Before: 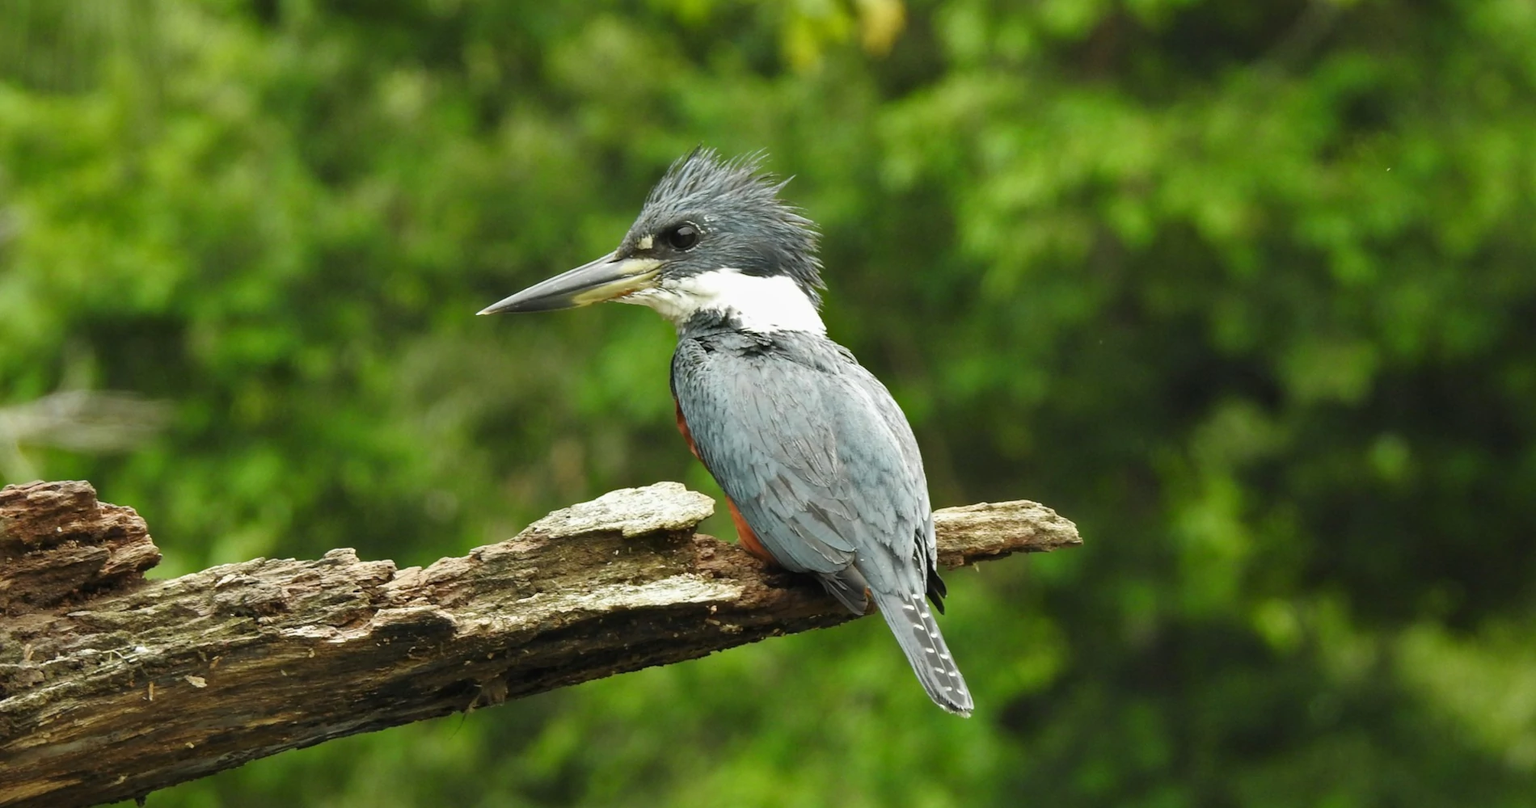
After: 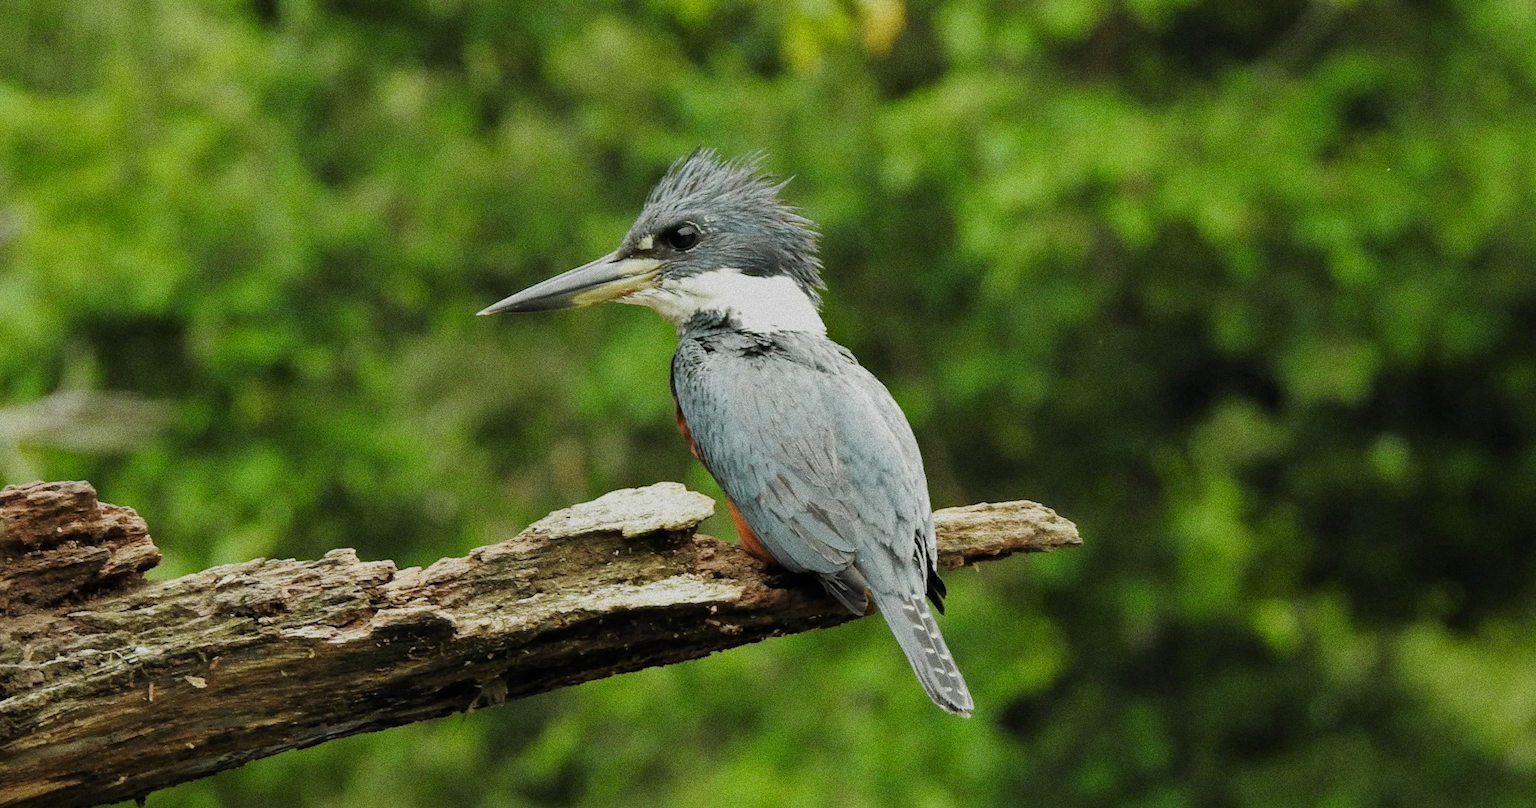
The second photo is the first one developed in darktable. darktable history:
filmic rgb: black relative exposure -7.65 EV, white relative exposure 4.56 EV, hardness 3.61
grain: coarseness 0.09 ISO, strength 40%
